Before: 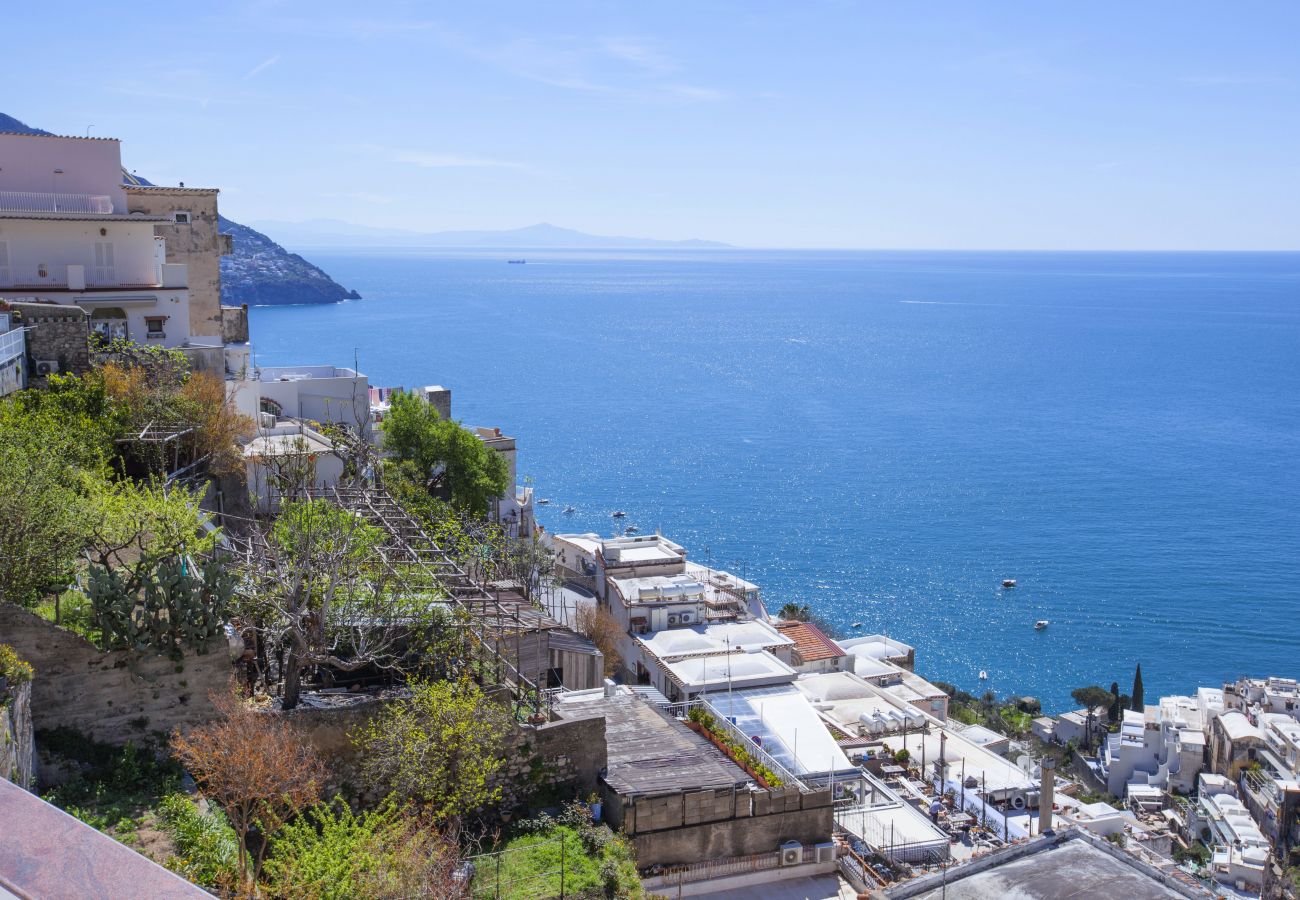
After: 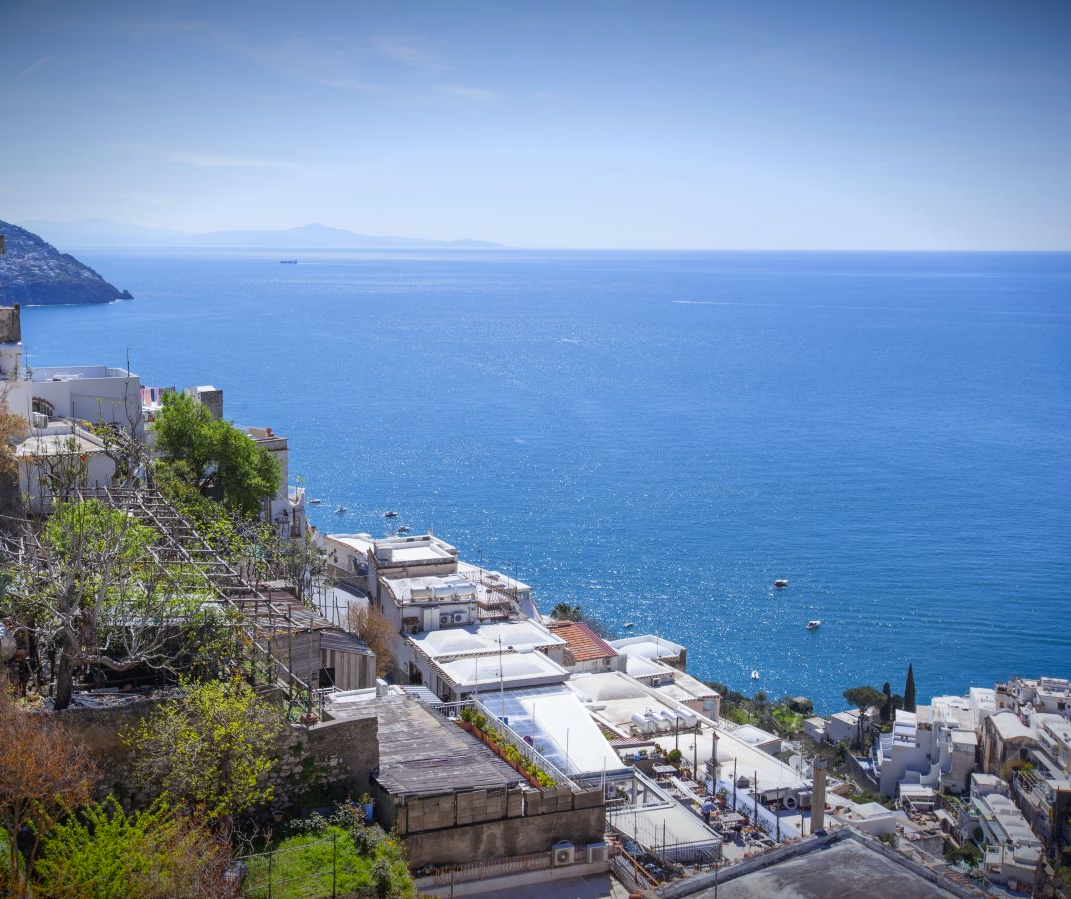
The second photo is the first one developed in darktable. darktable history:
vignetting: fall-off start 98.29%, fall-off radius 100%, brightness -1, saturation 0.5, width/height ratio 1.428
crop: left 17.582%, bottom 0.031%
